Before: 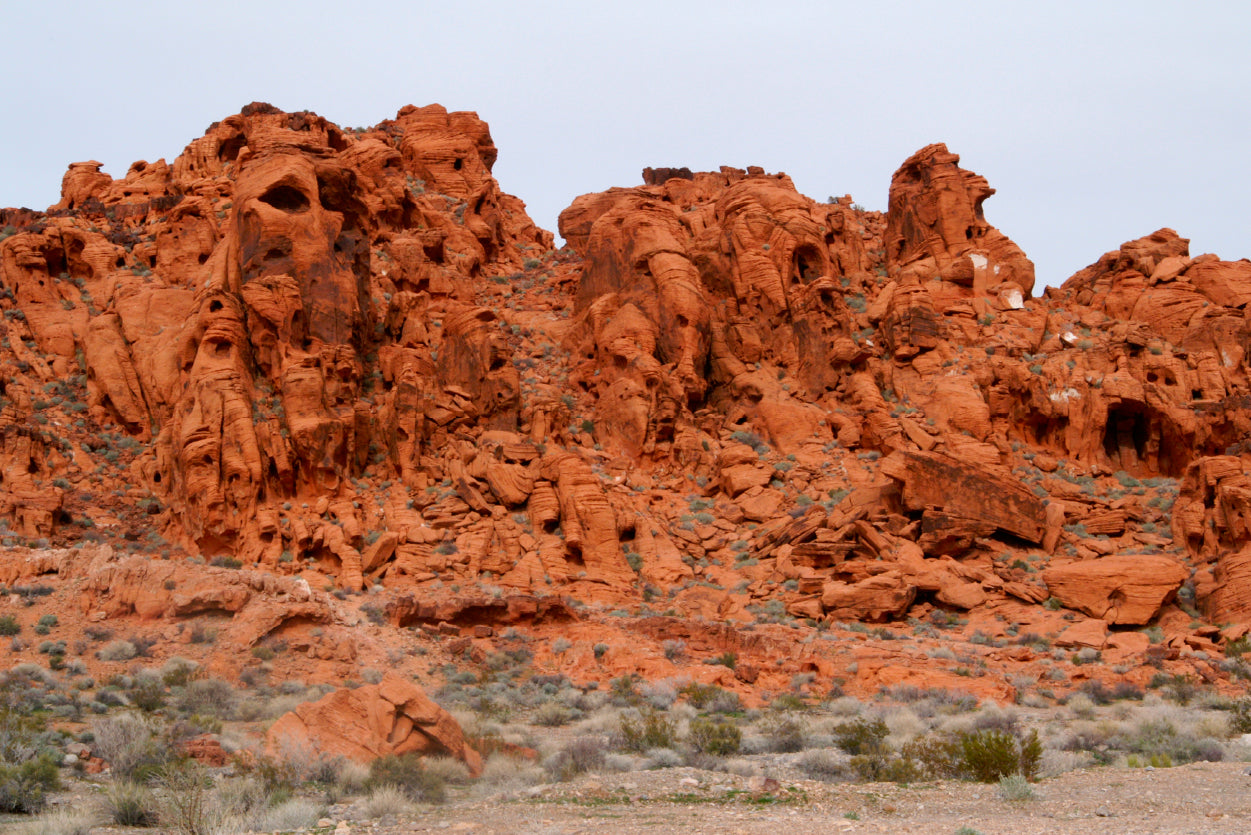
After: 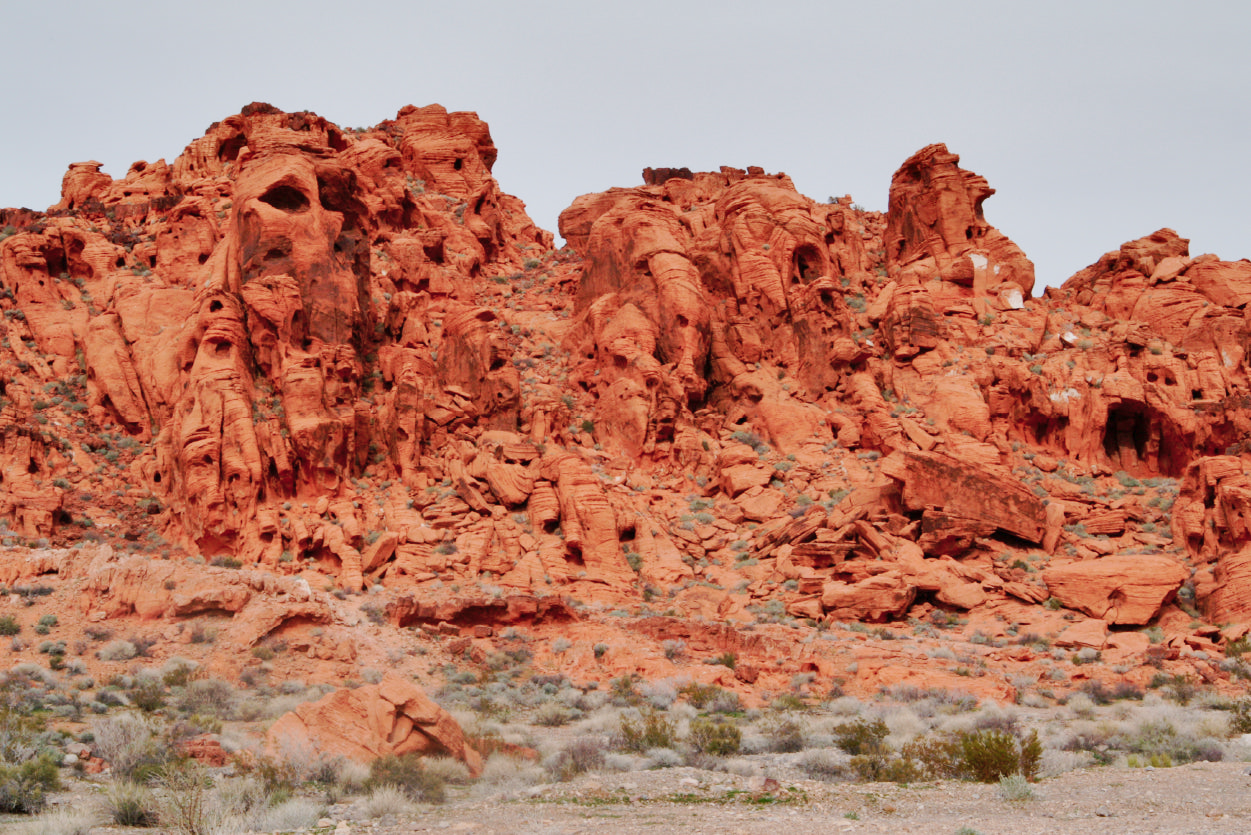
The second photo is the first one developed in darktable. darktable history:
base curve: curves: ch0 [(0, 0) (0.032, 0.025) (0.121, 0.166) (0.206, 0.329) (0.605, 0.79) (1, 1)], preserve colors none
shadows and highlights: shadows 43.71, white point adjustment -1.46, soften with gaussian
color balance rgb: perceptual saturation grading › global saturation -27.94%, hue shift -2.27°, contrast -21.26%
